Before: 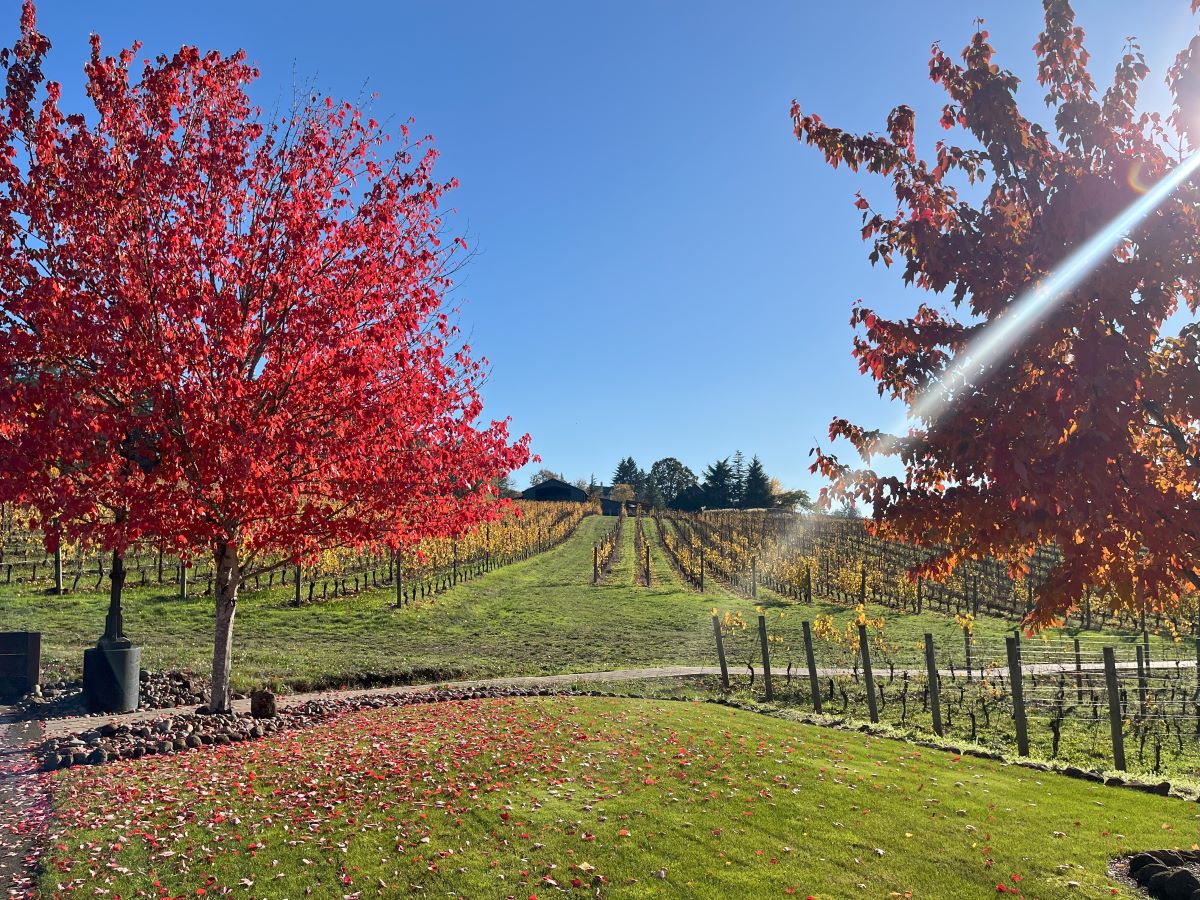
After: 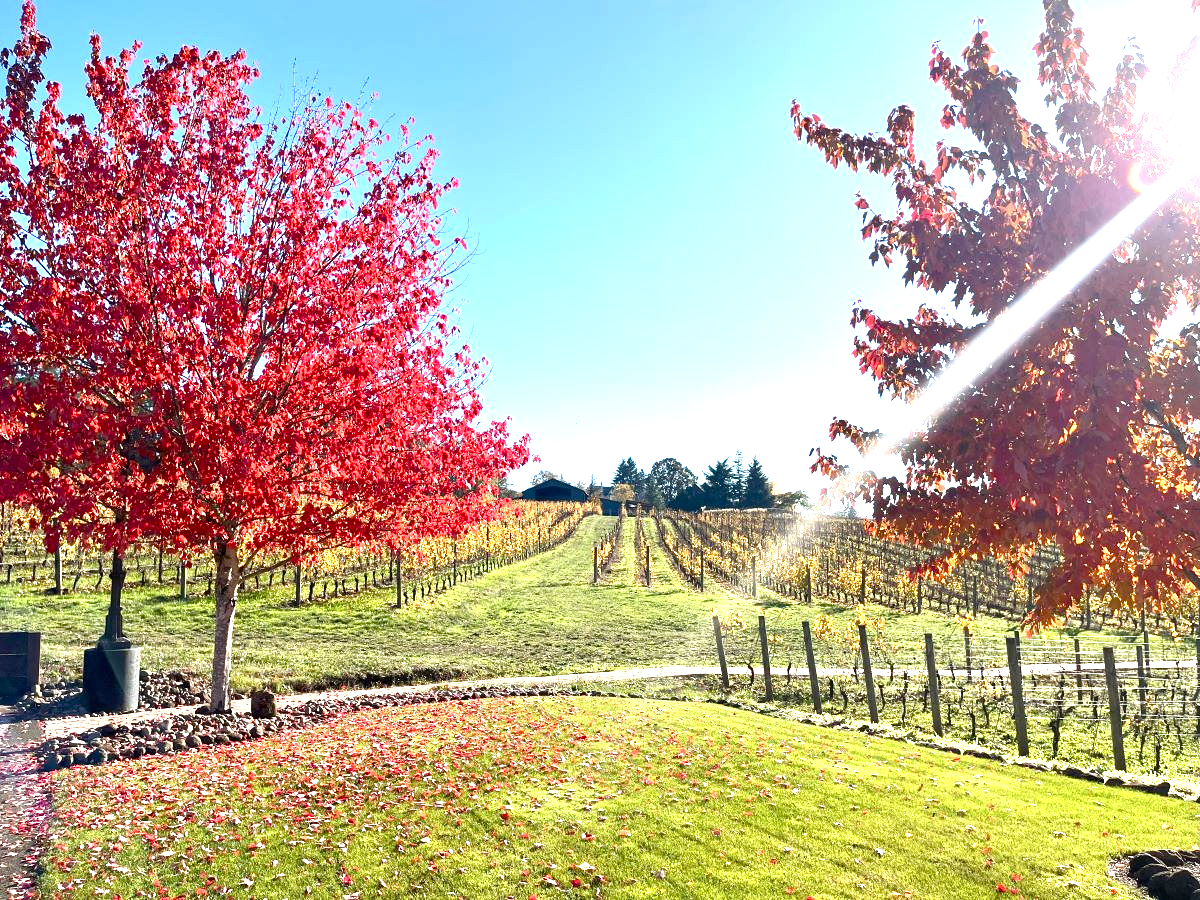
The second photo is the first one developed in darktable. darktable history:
color balance rgb: perceptual saturation grading › global saturation 20%, perceptual saturation grading › highlights -25.4%, perceptual saturation grading › shadows 24.669%, contrast 15.091%
exposure: black level correction 0, exposure 1.296 EV, compensate highlight preservation false
